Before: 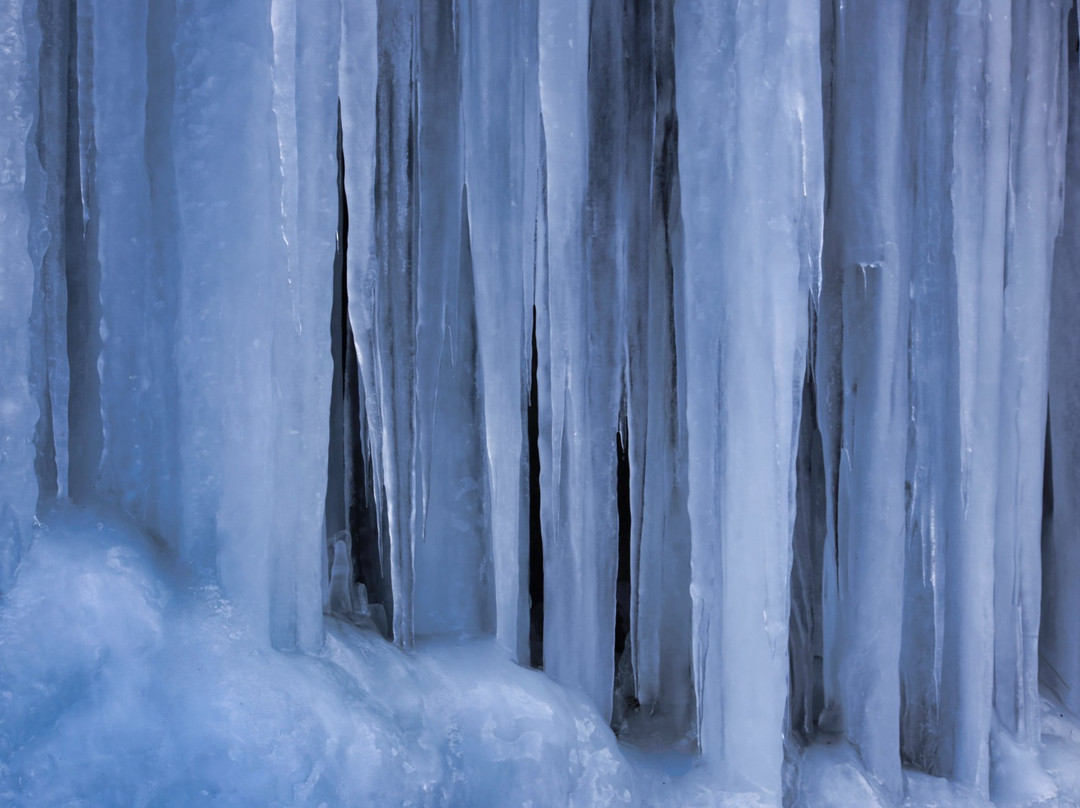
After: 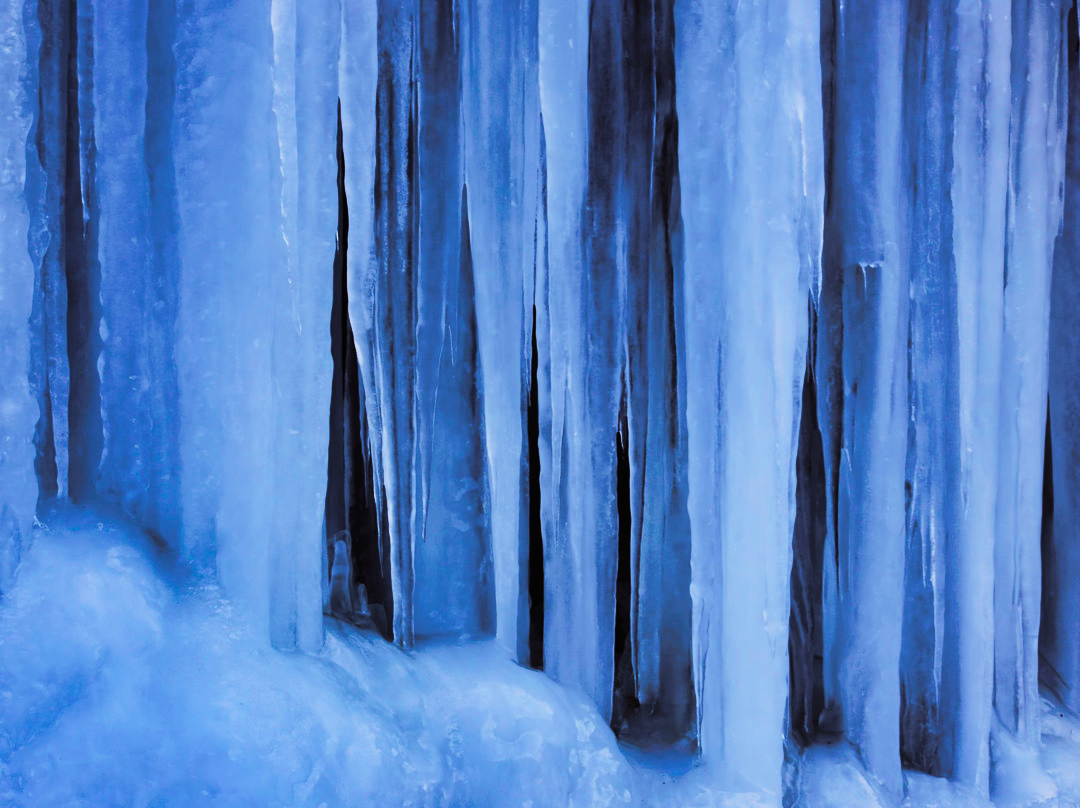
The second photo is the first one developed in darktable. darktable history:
tone curve: curves: ch0 [(0, 0) (0.003, 0.003) (0.011, 0.01) (0.025, 0.023) (0.044, 0.041) (0.069, 0.064) (0.1, 0.093) (0.136, 0.126) (0.177, 0.165) (0.224, 0.208) (0.277, 0.257) (0.335, 0.311) (0.399, 0.37) (0.468, 0.434) (0.543, 0.541) (0.623, 0.622) (0.709, 0.708) (0.801, 0.8) (0.898, 0.897) (1, 1)], preserve colors none
color look up table: target L [93.96, 75.3, 87.74, 88.16, 82.15, 55.93, 53.79, 46.91, 43.87, 29.54, 11.33, 200, 88.07, 68.94, 51.1, 47.55, 44.35, 44.72, 35.16, 24.09, 15.46, 15.28, 8.675, 9.722, 0.532, 92.8, 83.59, 73.08, 79.17, 69.18, 62.21, 59.47, 57.47, 54.24, 59.48, 50.27, 46.32, 47.08, 35.89, 43.54, 29.57, 3.551, 0.468, 84.58, 71.99, 73.54, 59.17, 37.58, 20.61], target a [-10.83, -55.42, -52.93, -43.53, -68.54, -54.95, -50.46, -20.76, -16.56, -34.77, -17.66, 0, 8.736, 2.272, 55.83, 19.8, 69.4, 69.83, 59.28, 45.82, 7.037, 1.55, 24.61, 27.97, -0.104, -5.951, 29.03, -4.2, 1.712, 57.74, 44.78, 92.08, 0.454, 40.15, 92.79, 67.67, 25.56, 74.91, 54.44, 76.52, 50.82, 16.49, 1.101, -47.97, -25.65, -48.55, -27.37, 16.41, -11.31], target b [70.55, 72.05, -6.883, 27.48, 44.8, 56.12, 38.98, 50.79, 21.83, 35.53, 11.32, 0, 32.06, 71.05, 62.5, 44.25, 40.29, 60.37, 22.13, 36.22, 2.061, 21.8, 12.86, 3.897, 0.38, -1.548, -16.81, -40.24, -0.487, -17.09, -57.44, -53.29, -65.68, -2.07, -61.65, -54.6, -44.32, -18.25, -101.46, -77.06, -95.62, -34.26, -2.947, -13.62, -41.17, 0.394, -25.88, -67.45, -16.11], num patches 49
